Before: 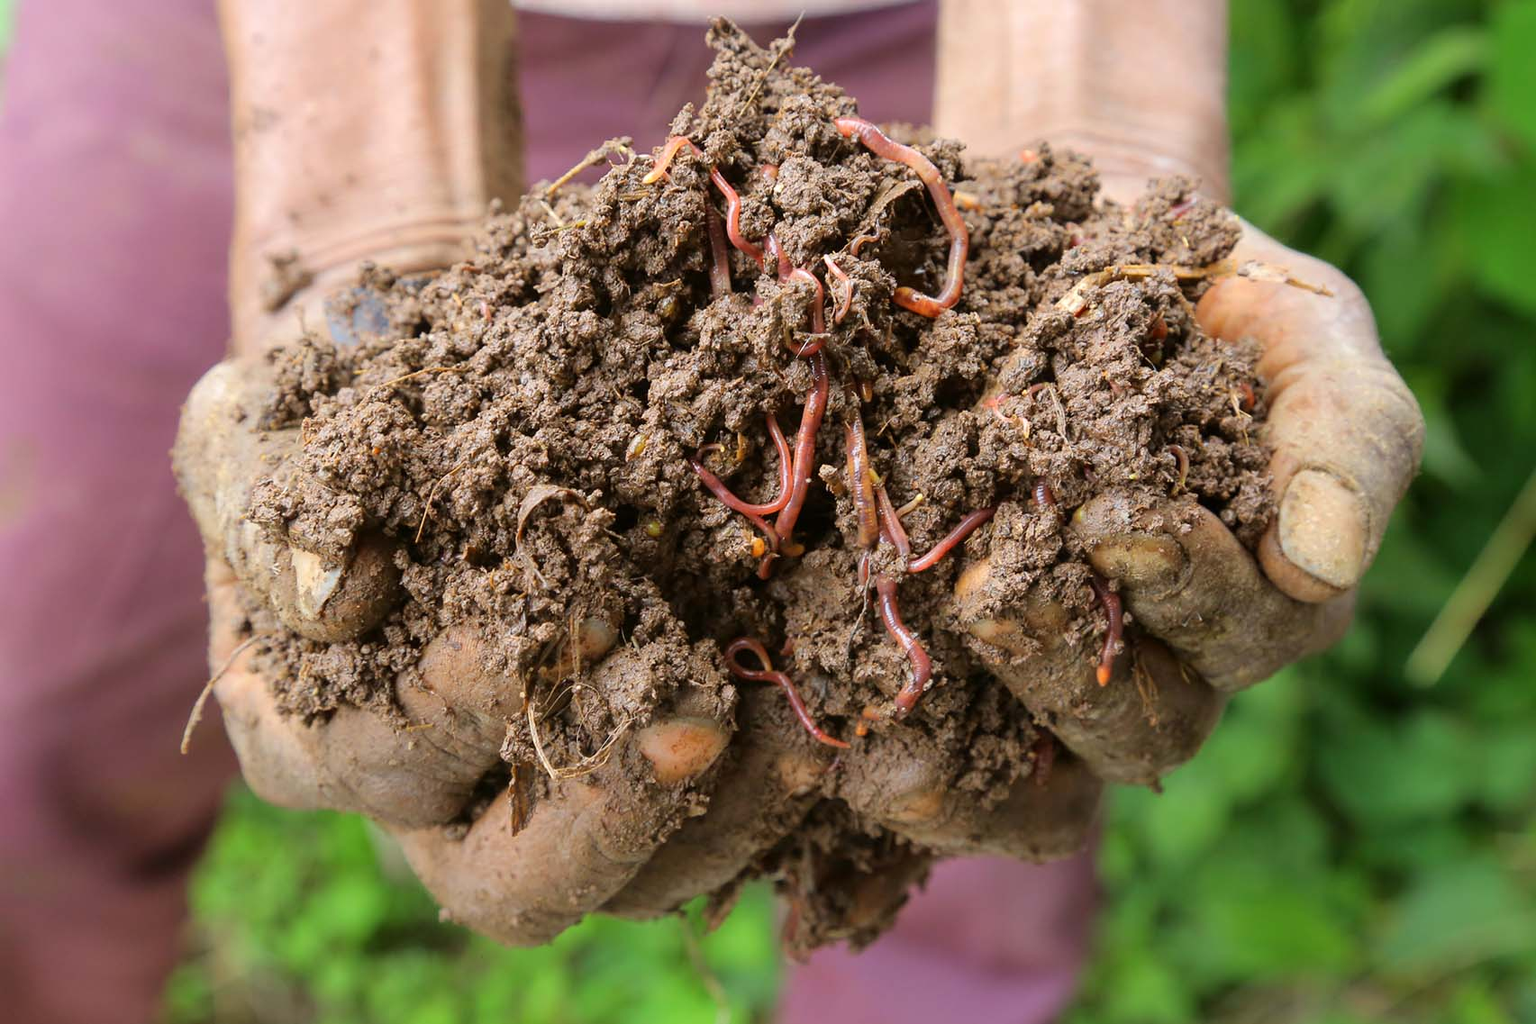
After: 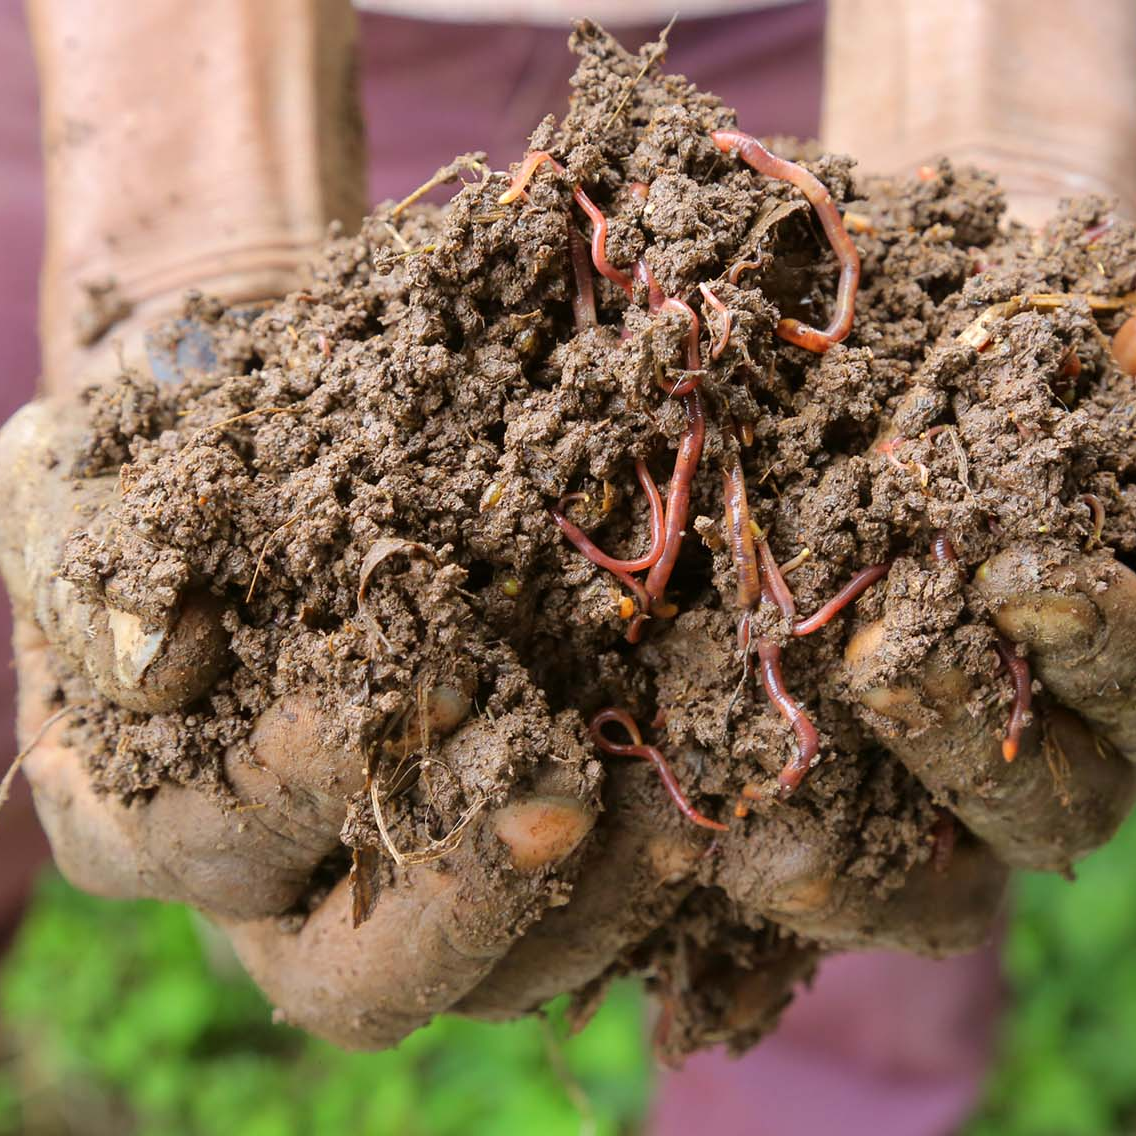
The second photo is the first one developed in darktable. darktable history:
crop and rotate: left 12.648%, right 20.685%
exposure: compensate highlight preservation false
